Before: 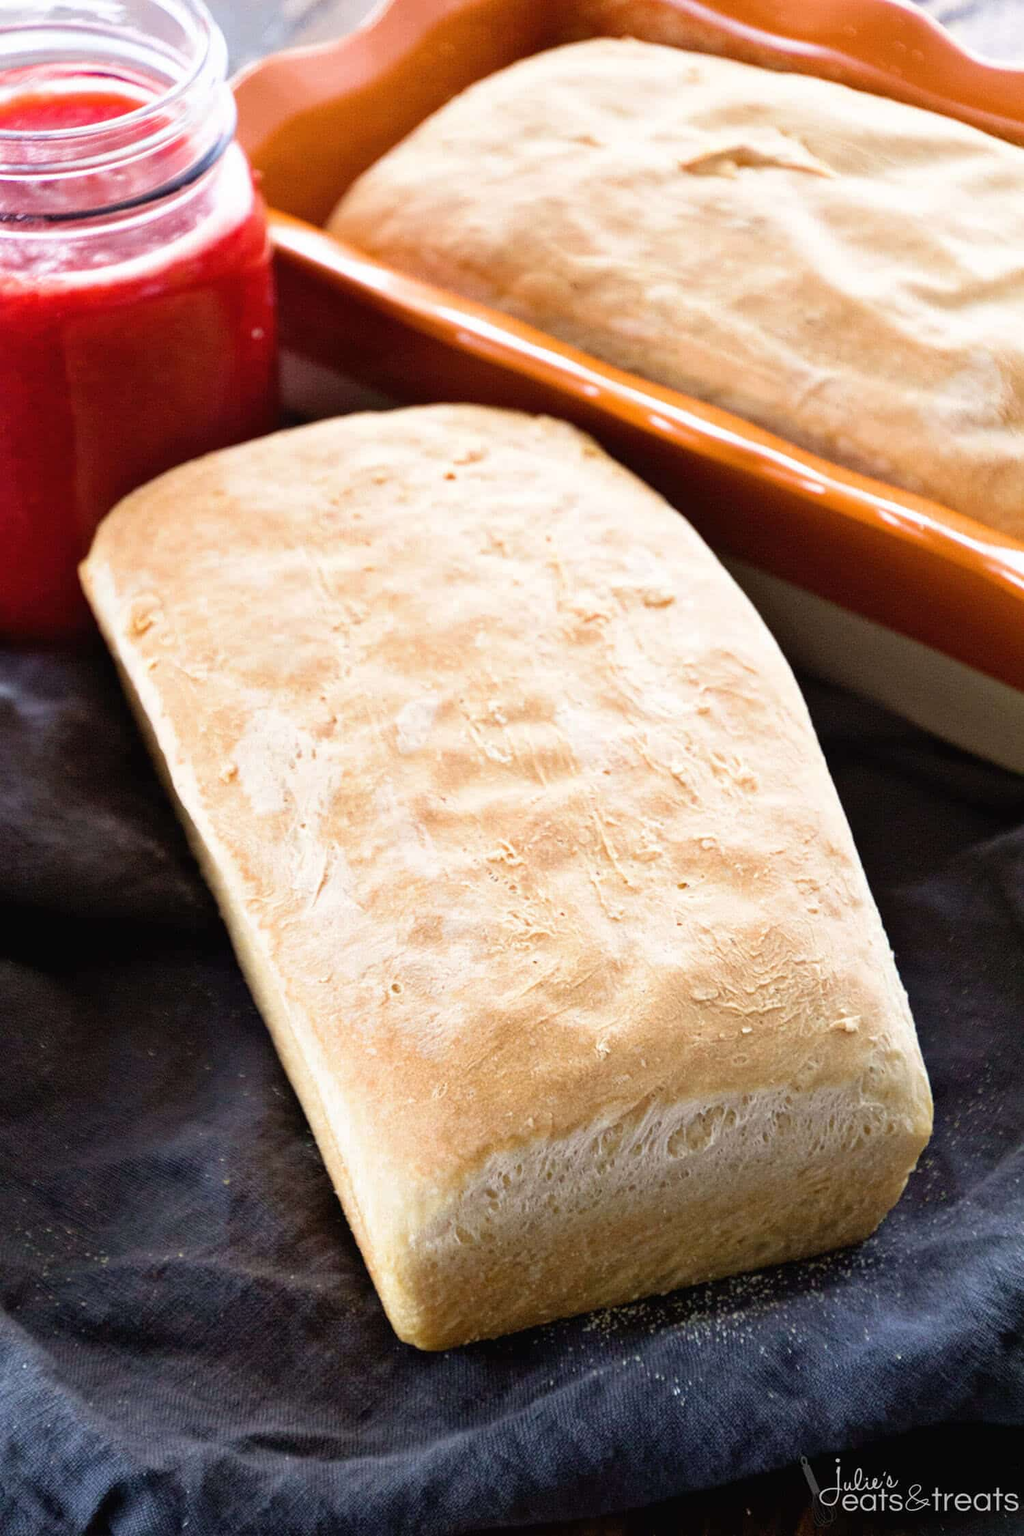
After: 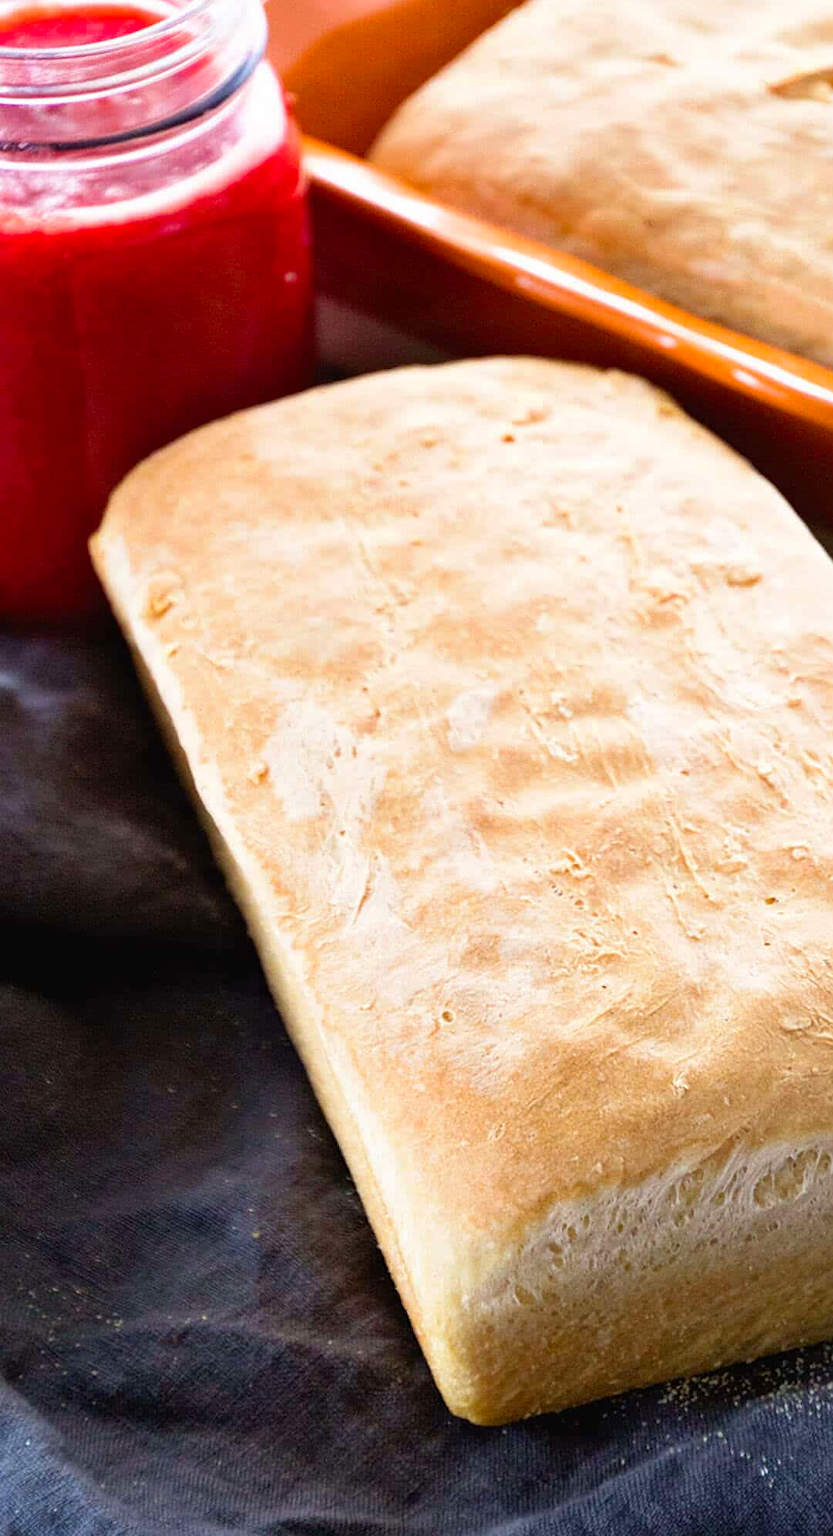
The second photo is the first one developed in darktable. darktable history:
contrast brightness saturation: saturation 0.183
crop: top 5.736%, right 27.864%, bottom 5.68%
sharpen: amount 0.201
